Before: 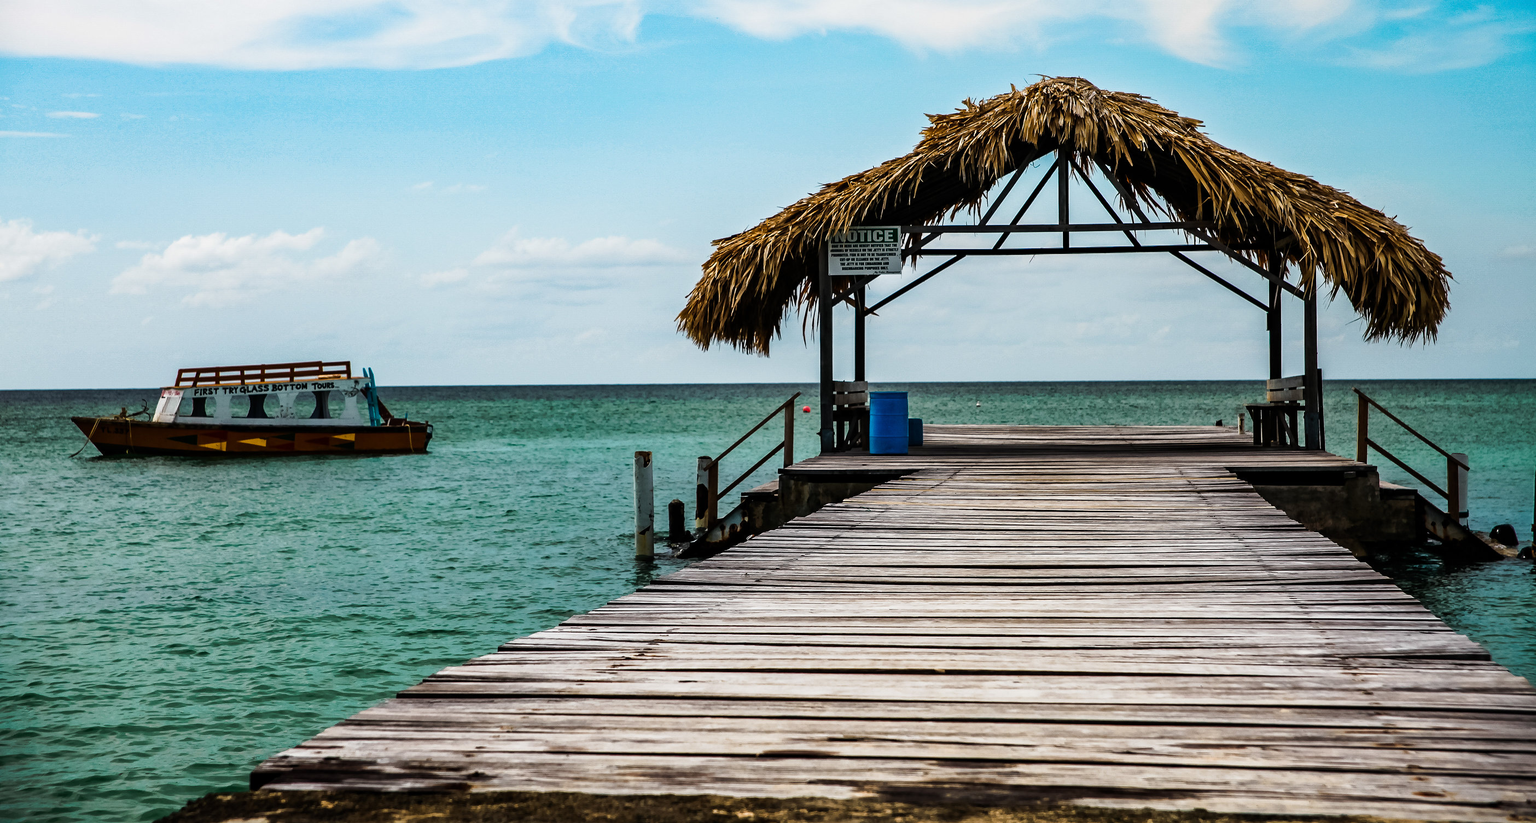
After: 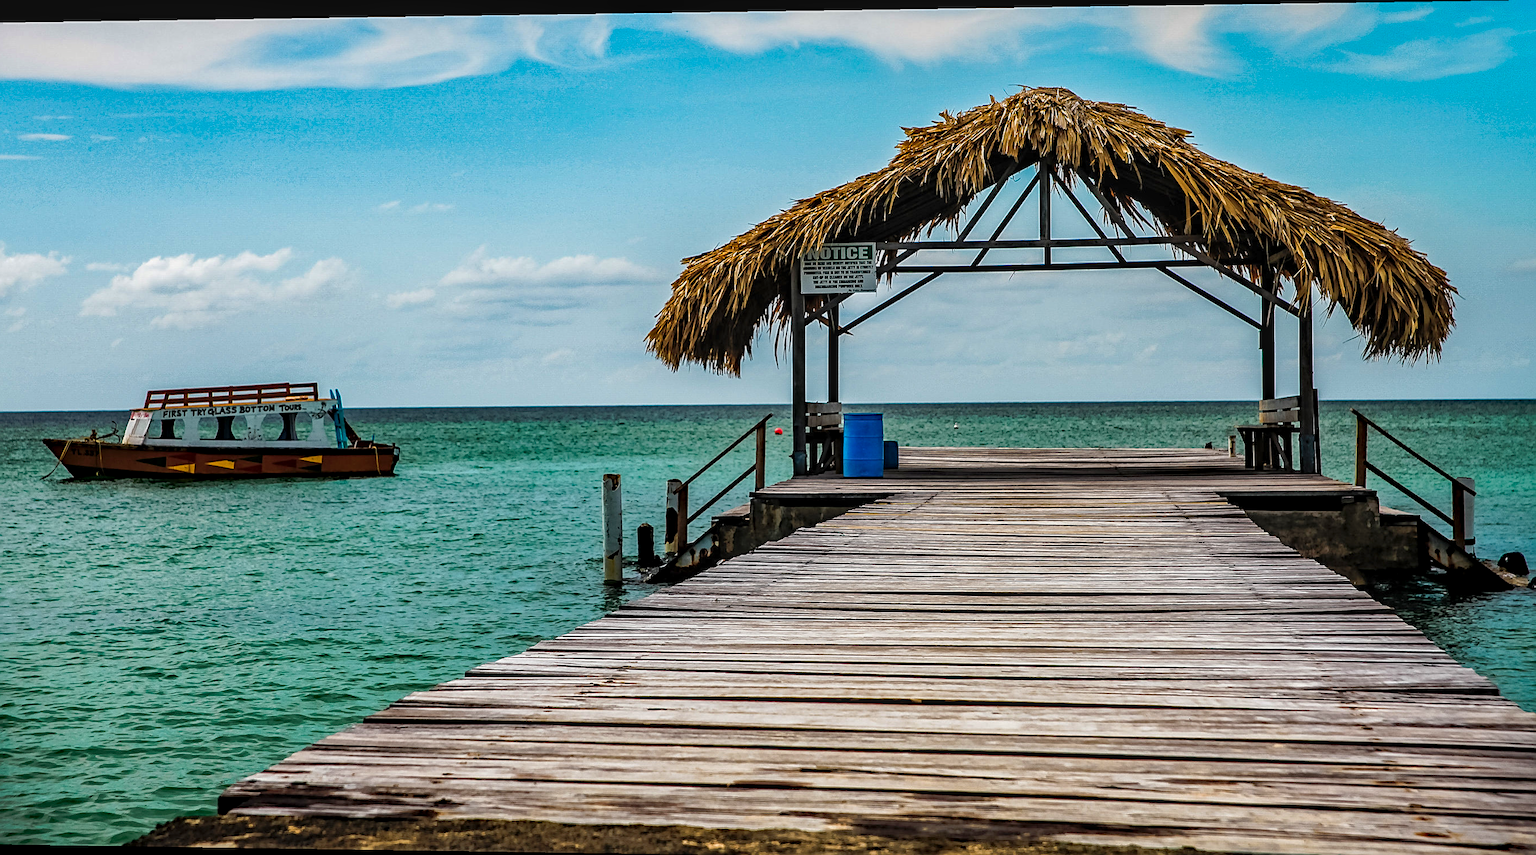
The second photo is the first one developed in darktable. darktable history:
crop and rotate: left 1.774%, right 0.633%, bottom 1.28%
local contrast: on, module defaults
contrast brightness saturation: contrast 0.03, brightness 0.06, saturation 0.13
sharpen: on, module defaults
shadows and highlights: on, module defaults
haze removal: compatibility mode true, adaptive false
rotate and perspective: lens shift (horizontal) -0.055, automatic cropping off
